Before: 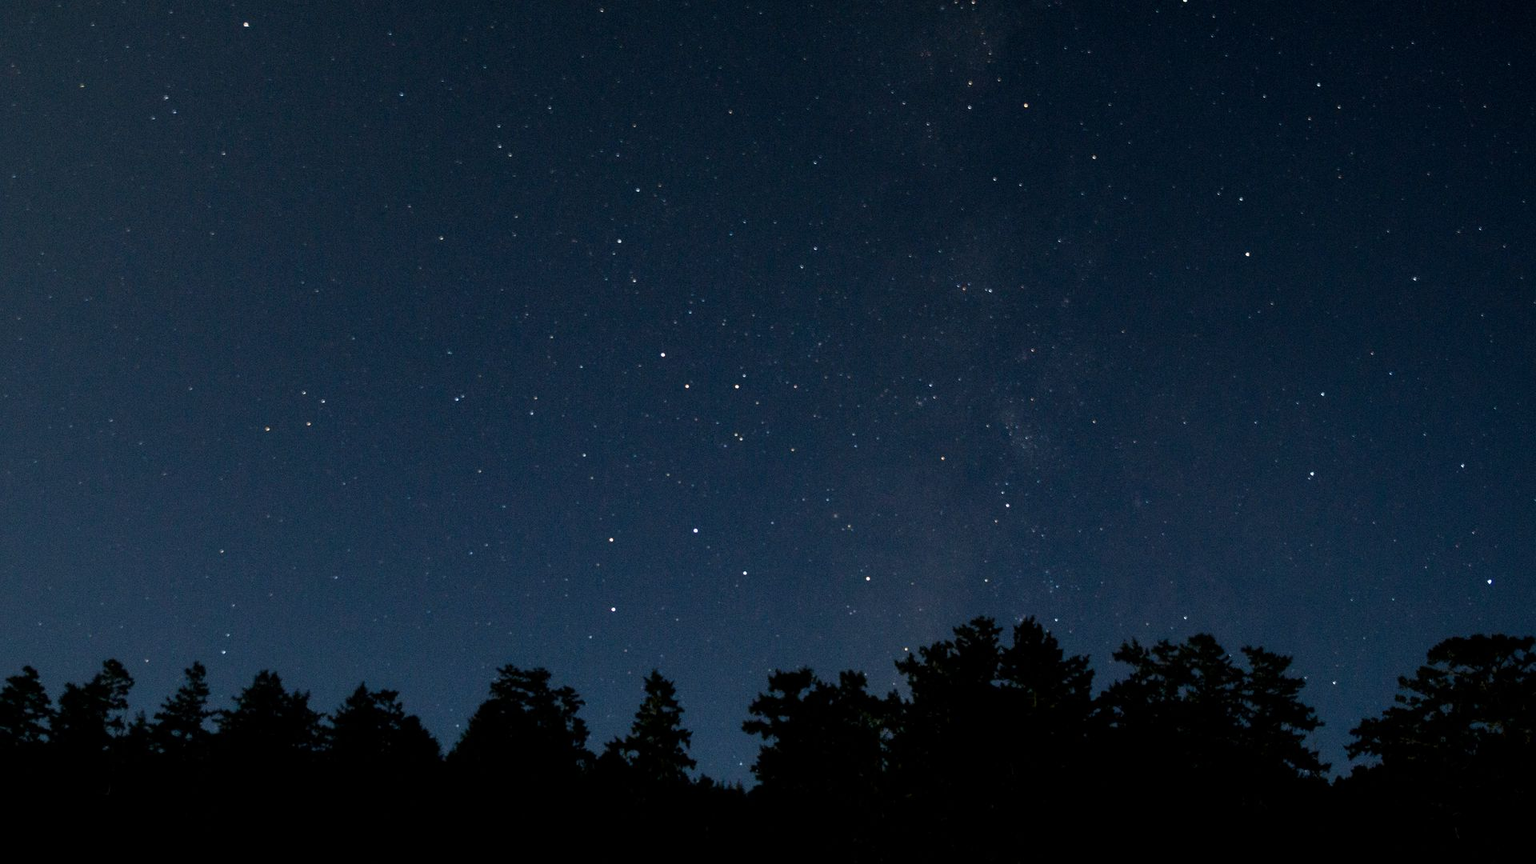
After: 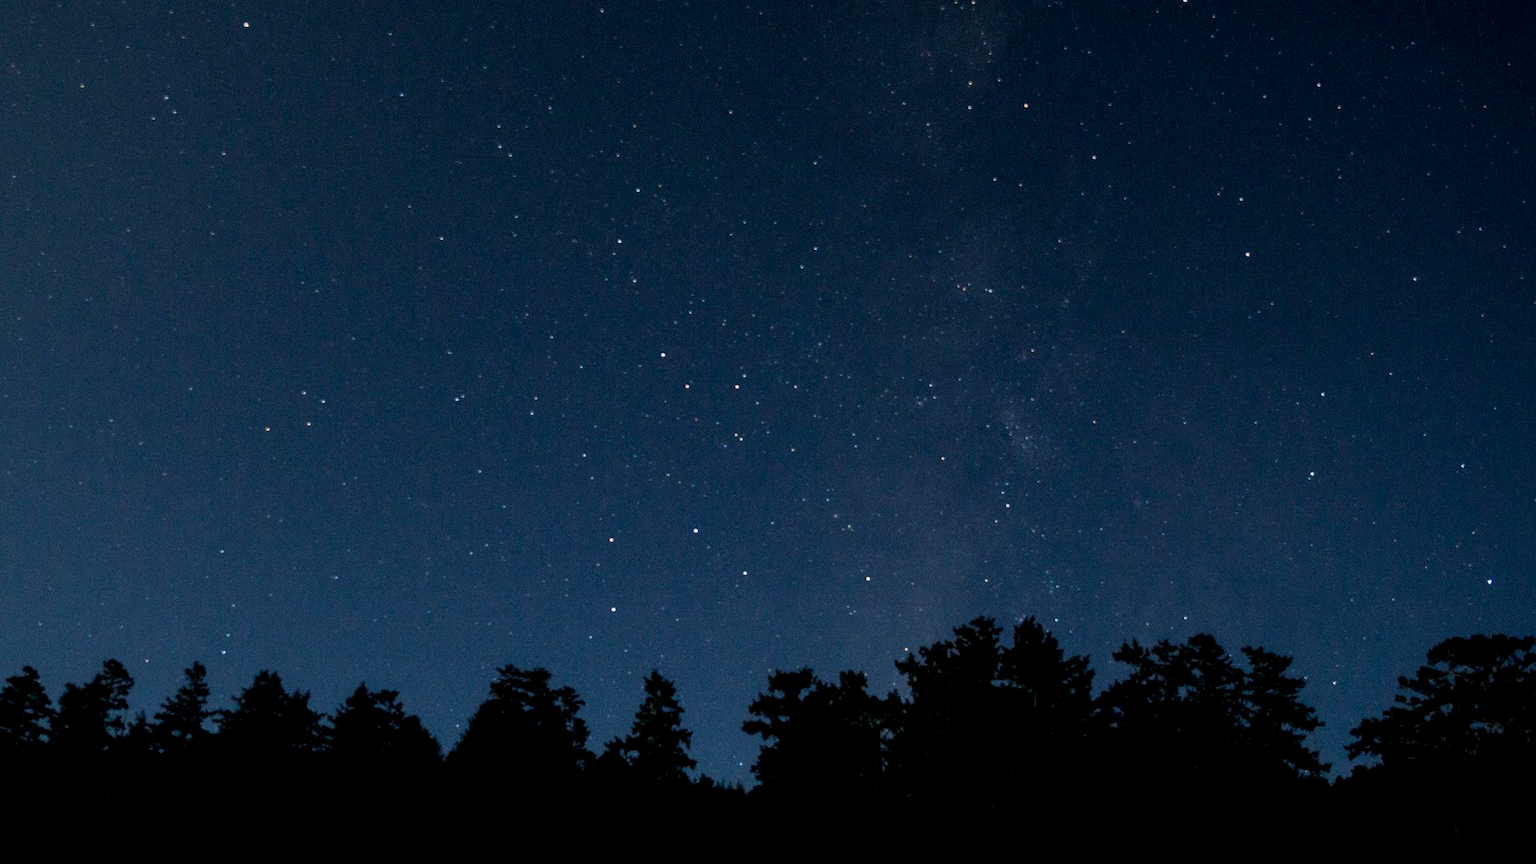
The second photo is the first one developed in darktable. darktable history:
color balance rgb: shadows lift › chroma 0.869%, shadows lift › hue 115.42°, power › chroma 1.025%, power › hue 256.73°, perceptual saturation grading › global saturation 0.534%, global vibrance 20%
local contrast: on, module defaults
